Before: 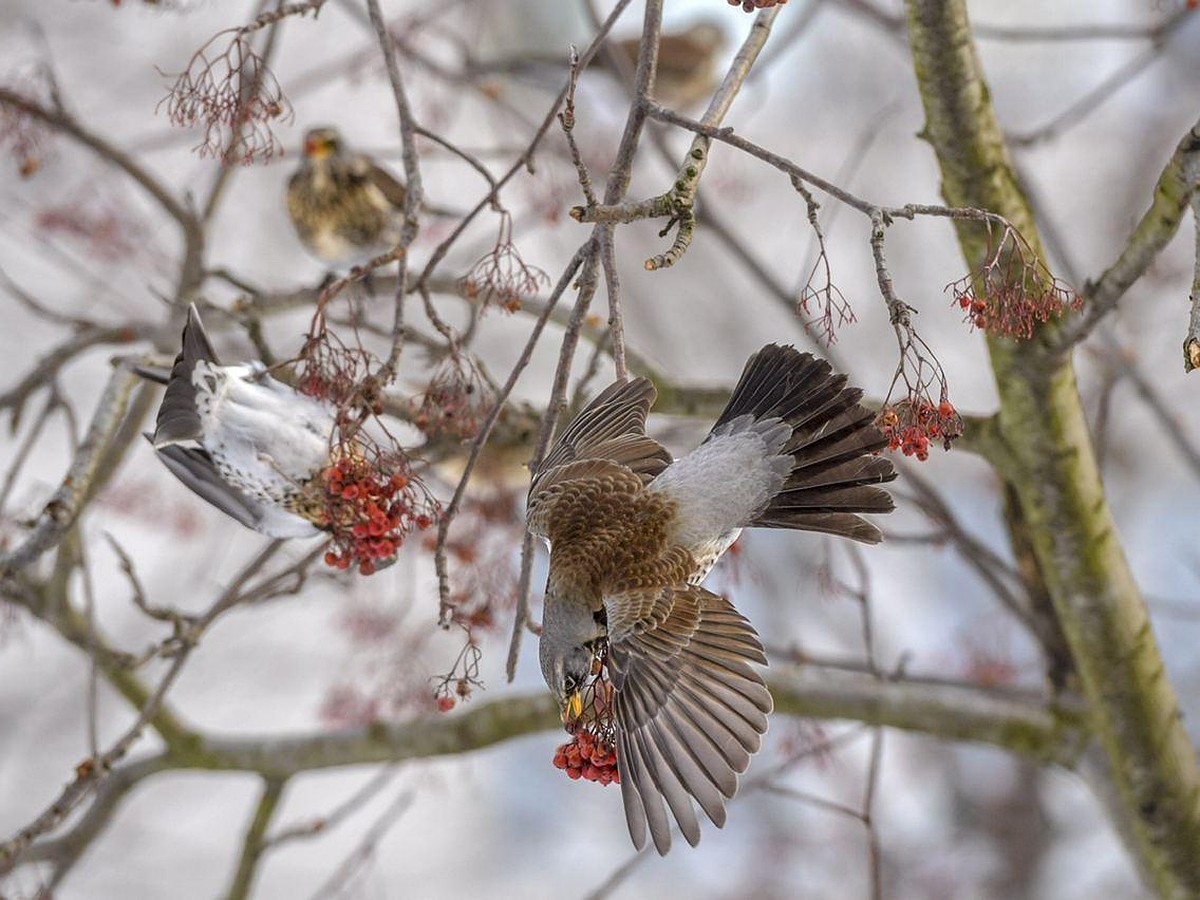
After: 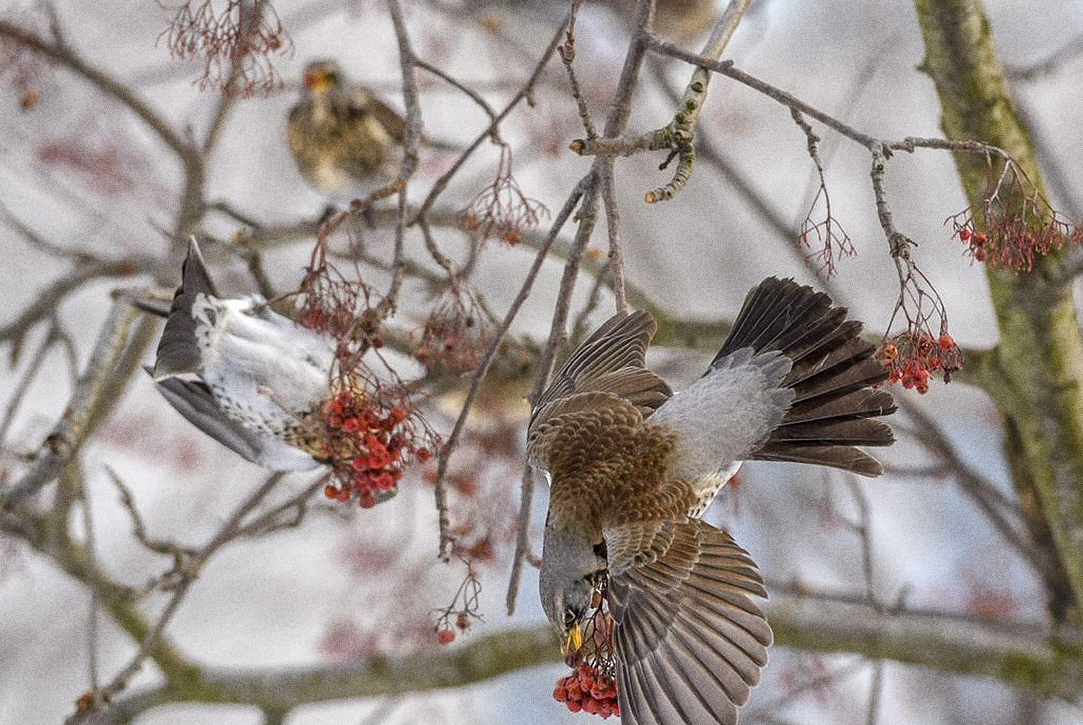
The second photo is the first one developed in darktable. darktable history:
grain: coarseness 0.09 ISO, strength 40%
crop: top 7.49%, right 9.717%, bottom 11.943%
